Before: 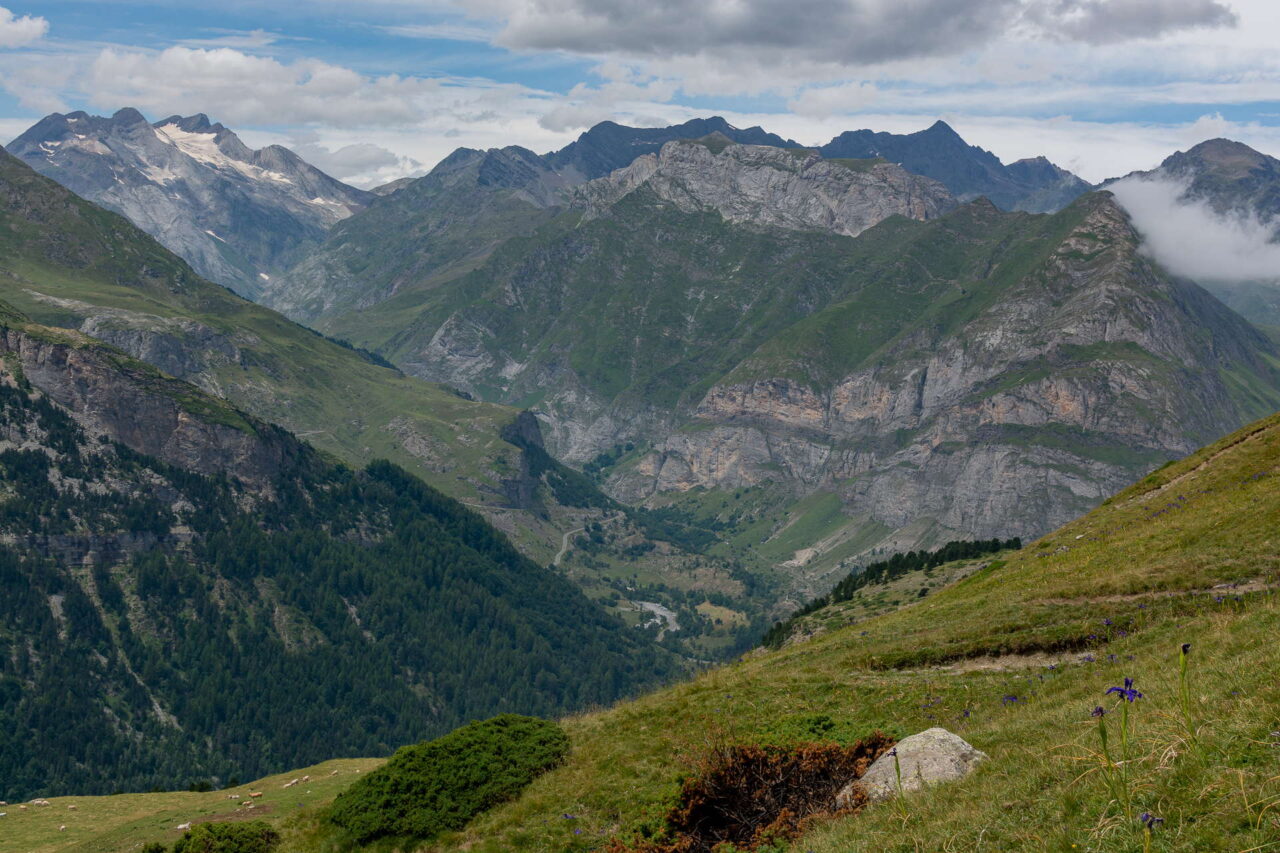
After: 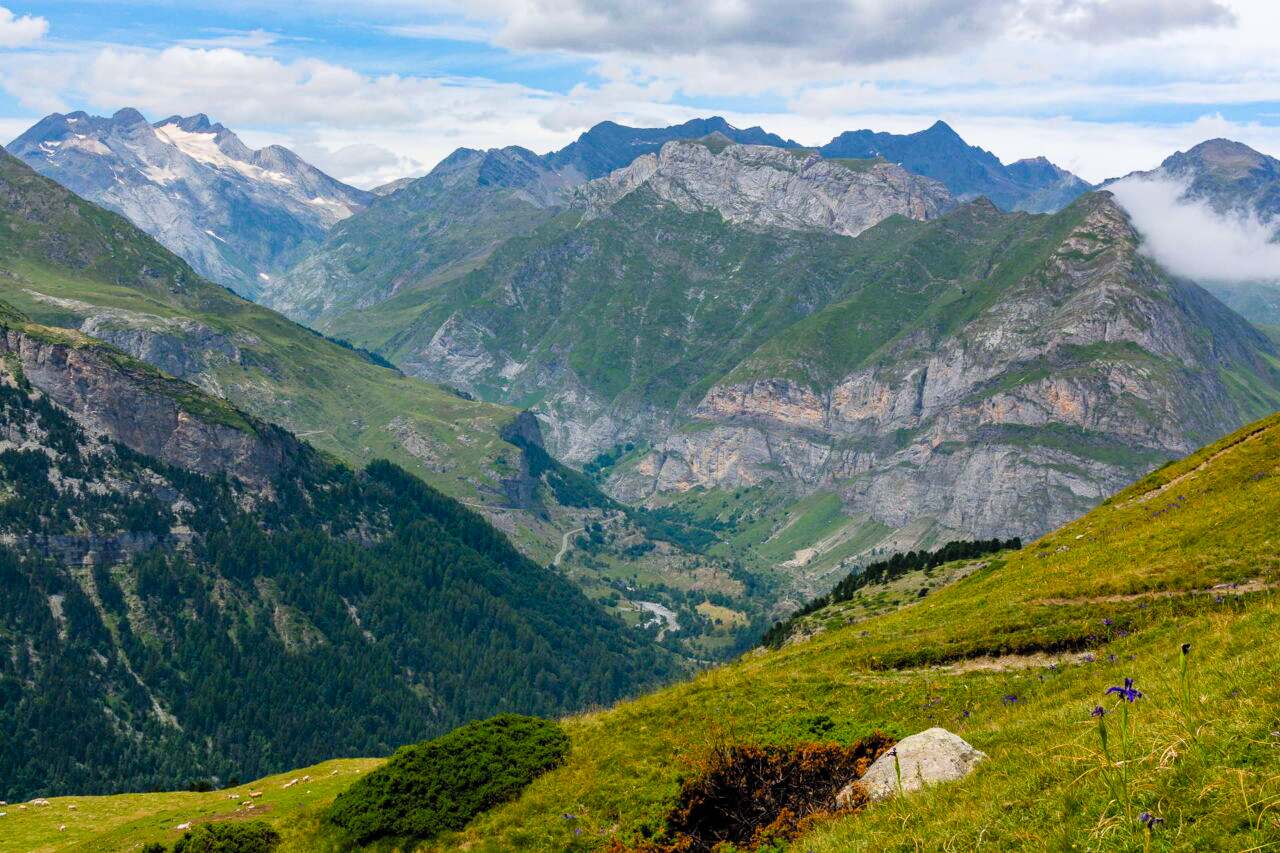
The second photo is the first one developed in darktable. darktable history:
filmic rgb: black relative exposure -7.4 EV, white relative exposure 5.05 EV, hardness 3.2, color science v5 (2021), contrast in shadows safe, contrast in highlights safe
color balance rgb: perceptual saturation grading › global saturation 24.148%, perceptual saturation grading › highlights -24.01%, perceptual saturation grading › mid-tones 24.491%, perceptual saturation grading › shadows 40.098%
levels: mode automatic, levels [0, 0.474, 0.947]
